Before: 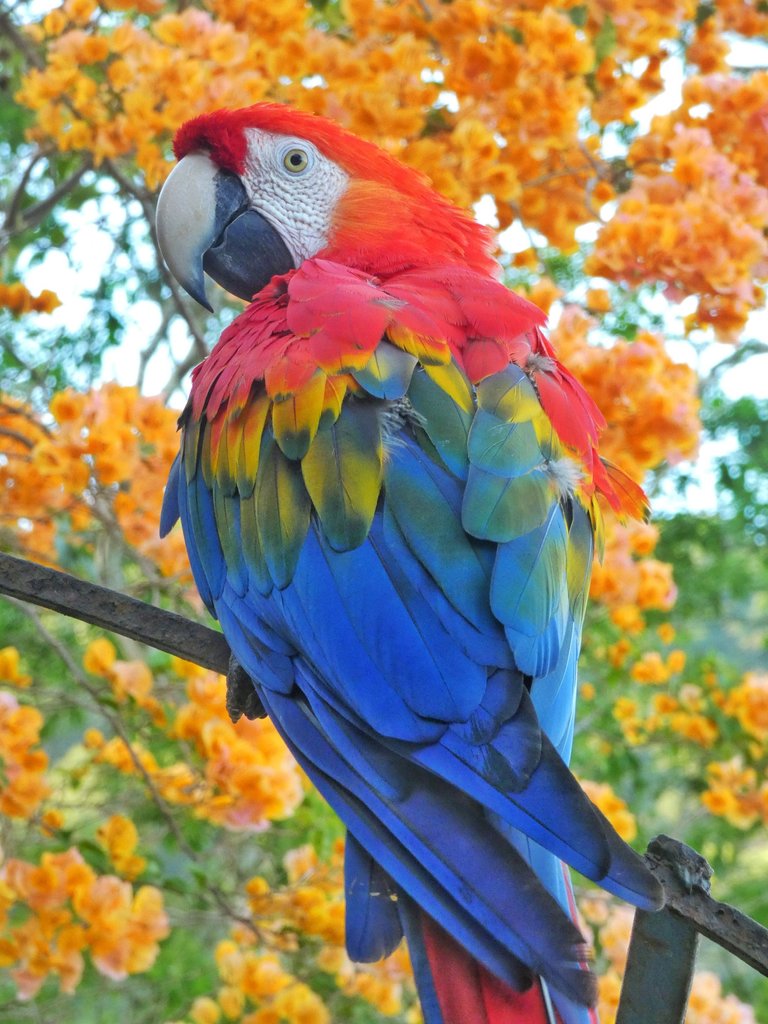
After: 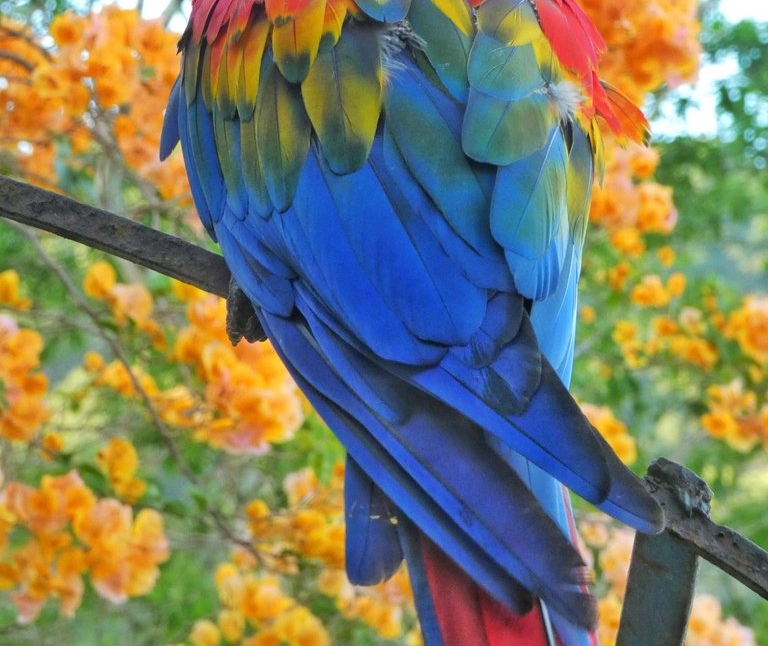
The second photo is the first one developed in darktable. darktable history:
crop and rotate: top 36.894%
